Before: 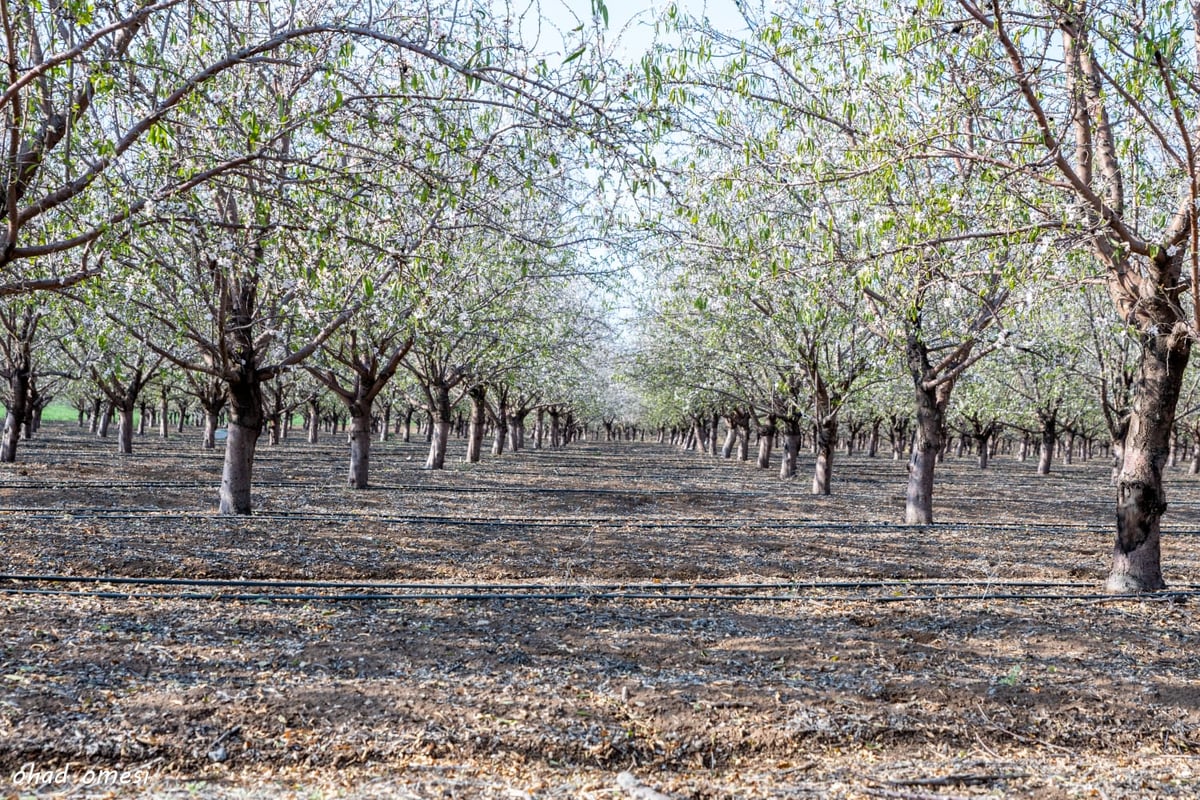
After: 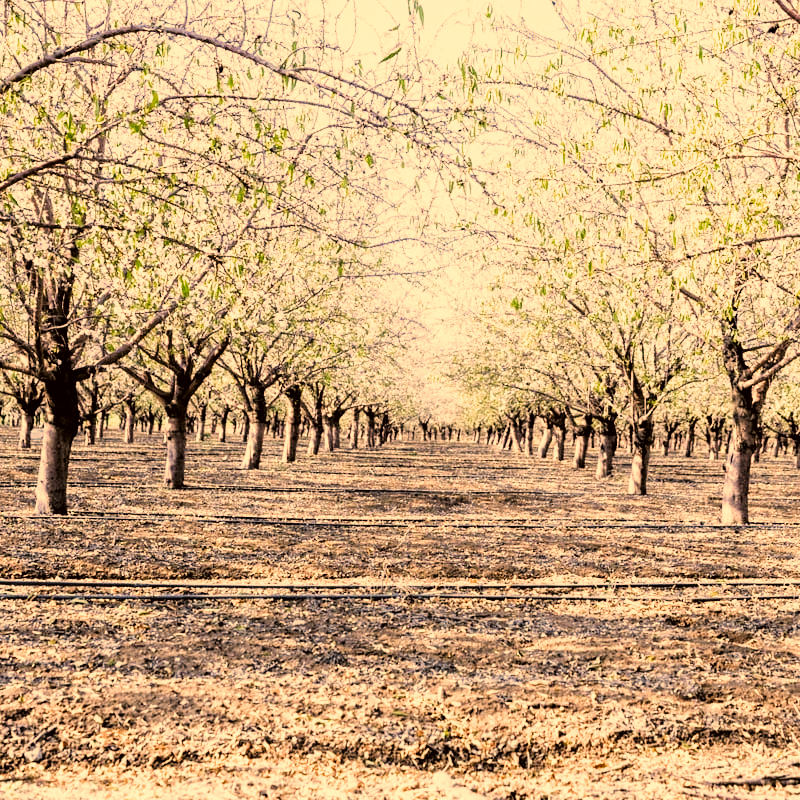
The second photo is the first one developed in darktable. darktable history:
filmic rgb: black relative exposure -5.11 EV, white relative exposure 3.97 EV, hardness 2.88, contrast 1.408, highlights saturation mix -19.42%, add noise in highlights 0.001, color science v3 (2019), use custom middle-gray values true, contrast in highlights soft
crop: left 15.405%, right 17.914%
exposure: black level correction 0, exposure 1 EV
color correction: highlights a* 18.11, highlights b* 35.56, shadows a* 1.87, shadows b* 6.71, saturation 1.02
